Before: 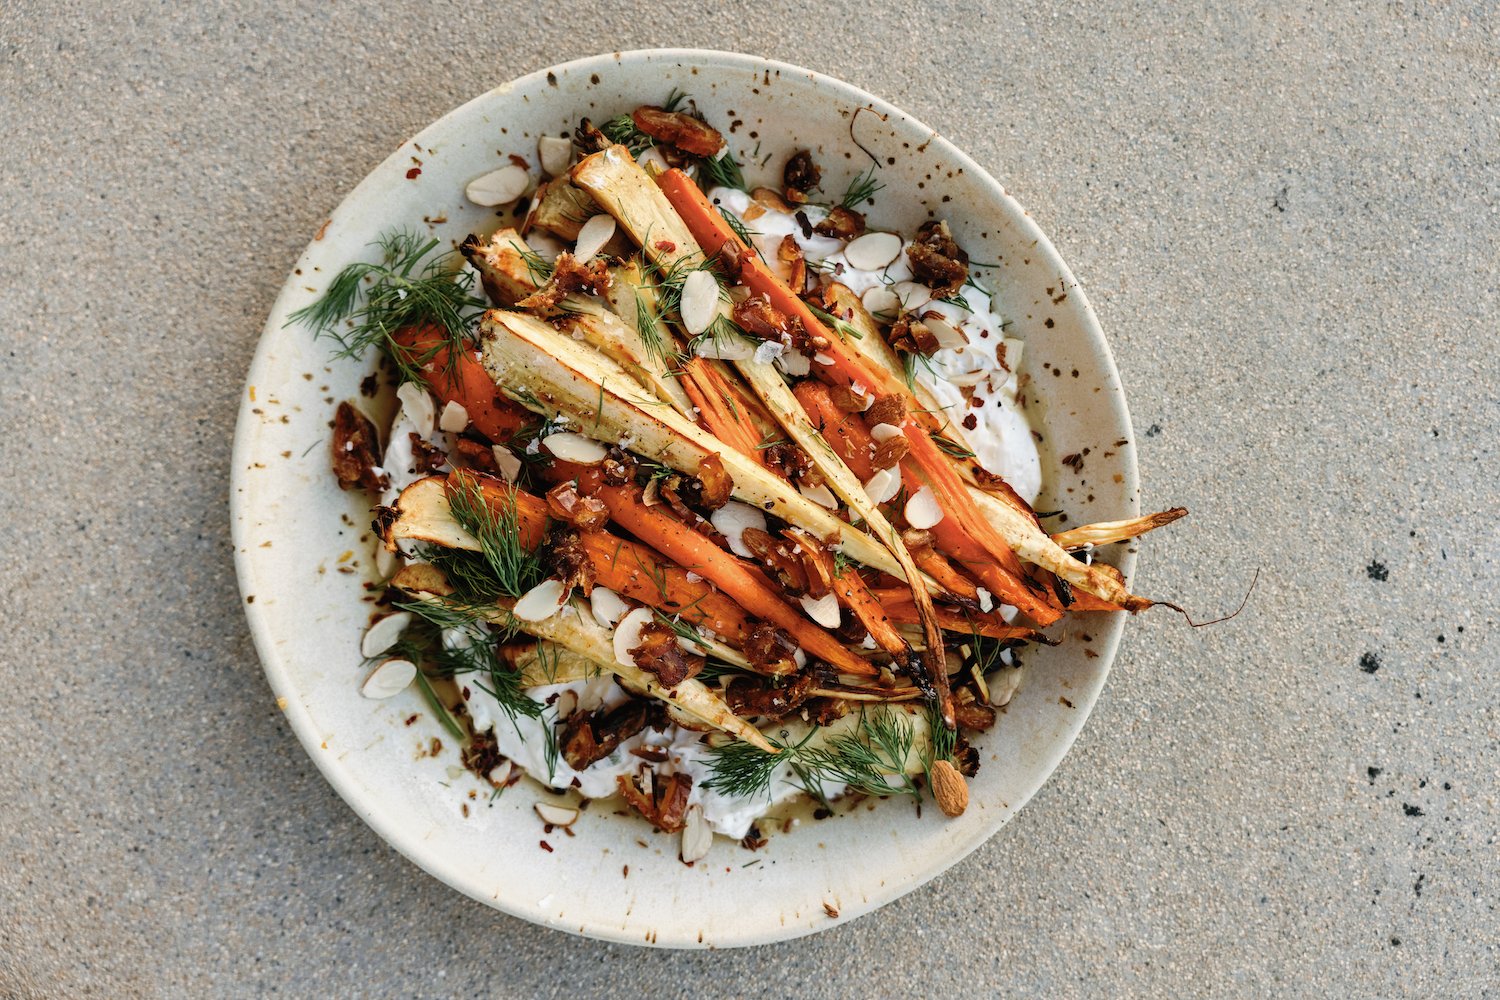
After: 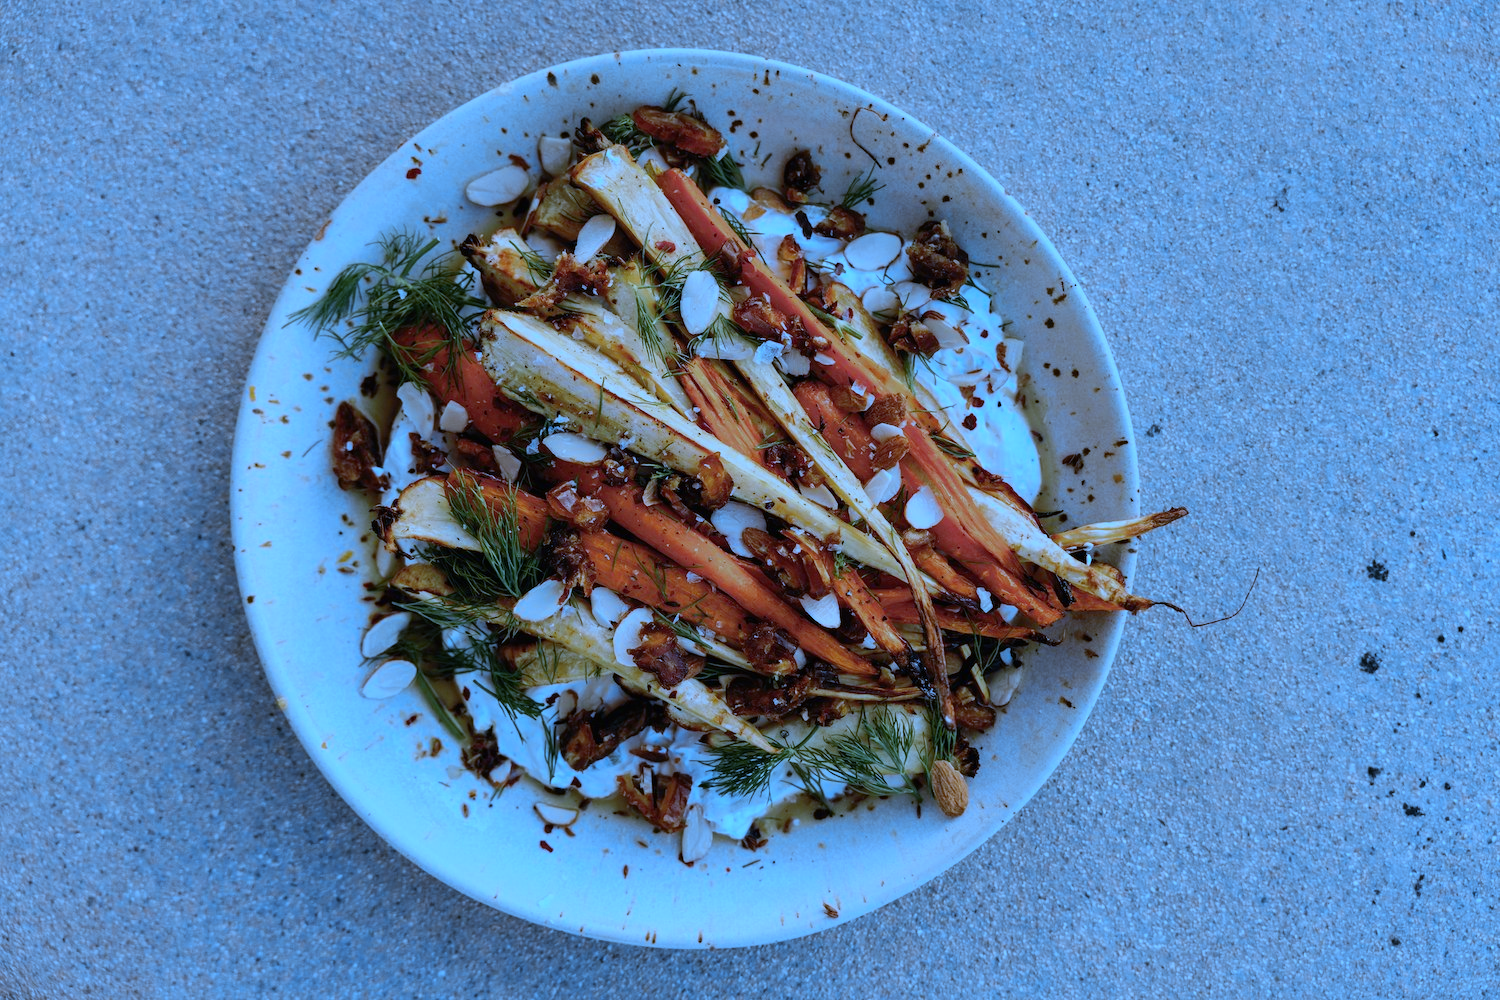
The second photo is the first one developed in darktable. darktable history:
color zones: curves: ch1 [(0.239, 0.552) (0.75, 0.5)]; ch2 [(0.25, 0.462) (0.749, 0.457)], mix 25.94%
white balance: red 0.766, blue 1.537
exposure: exposure -0.492 EV, compensate highlight preservation false
